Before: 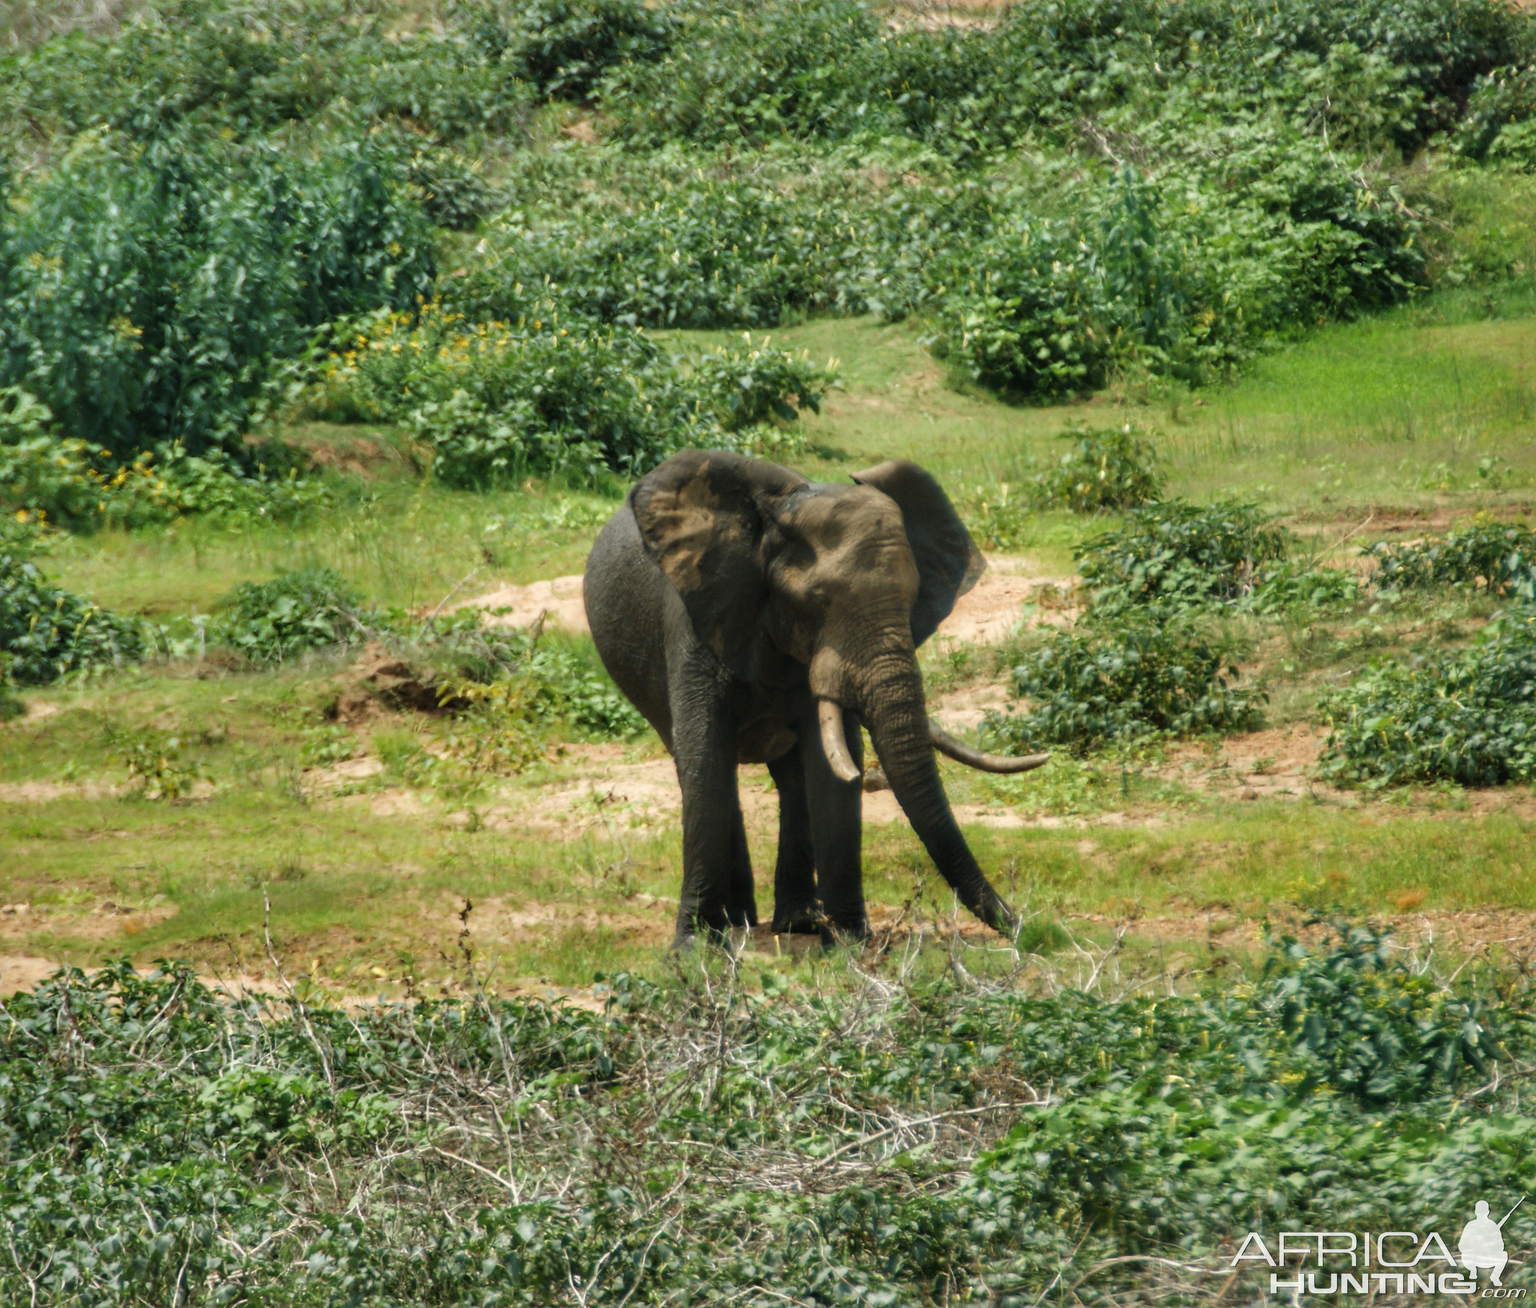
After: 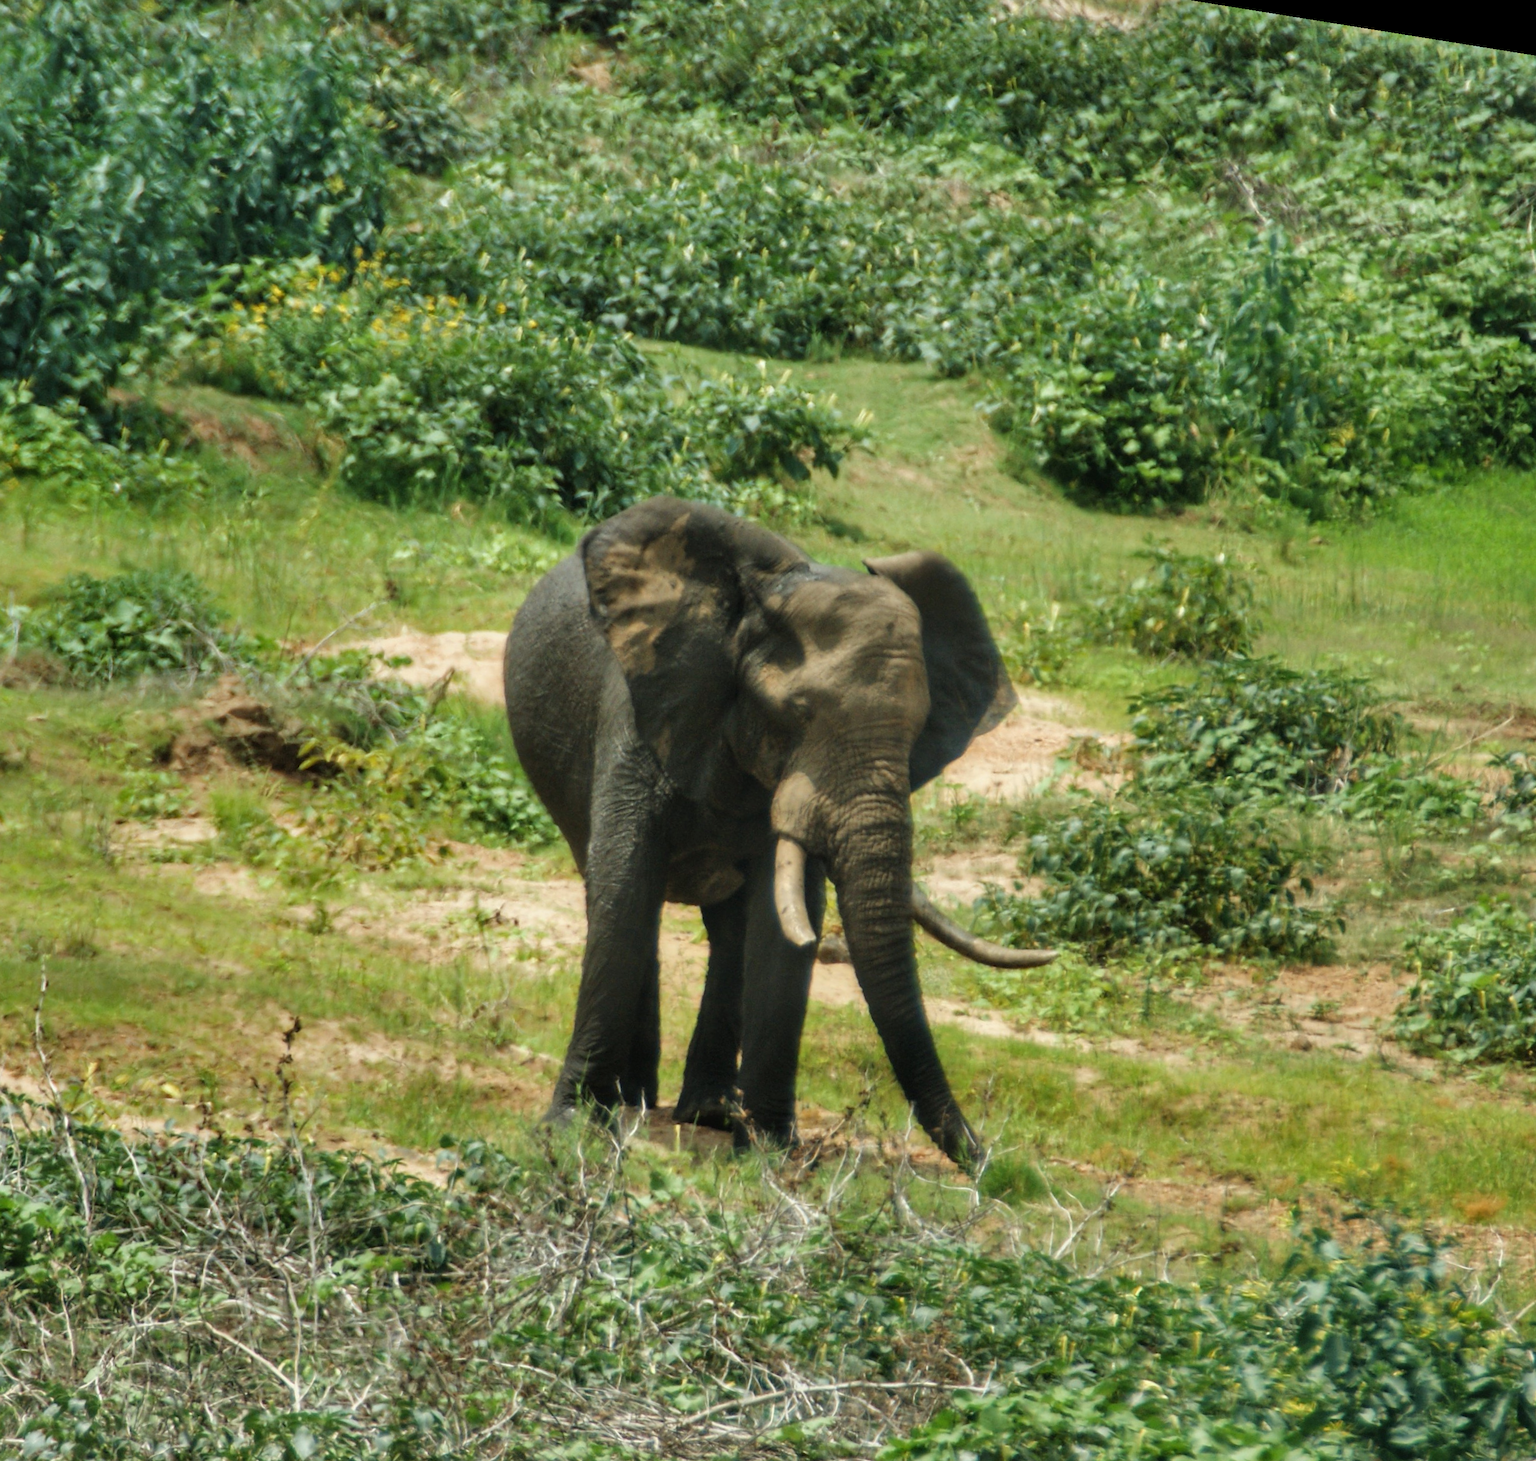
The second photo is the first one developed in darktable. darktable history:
crop and rotate: left 17.046%, top 10.659%, right 12.989%, bottom 14.553%
shadows and highlights: soften with gaussian
rotate and perspective: rotation 9.12°, automatic cropping off
white balance: red 0.978, blue 0.999
